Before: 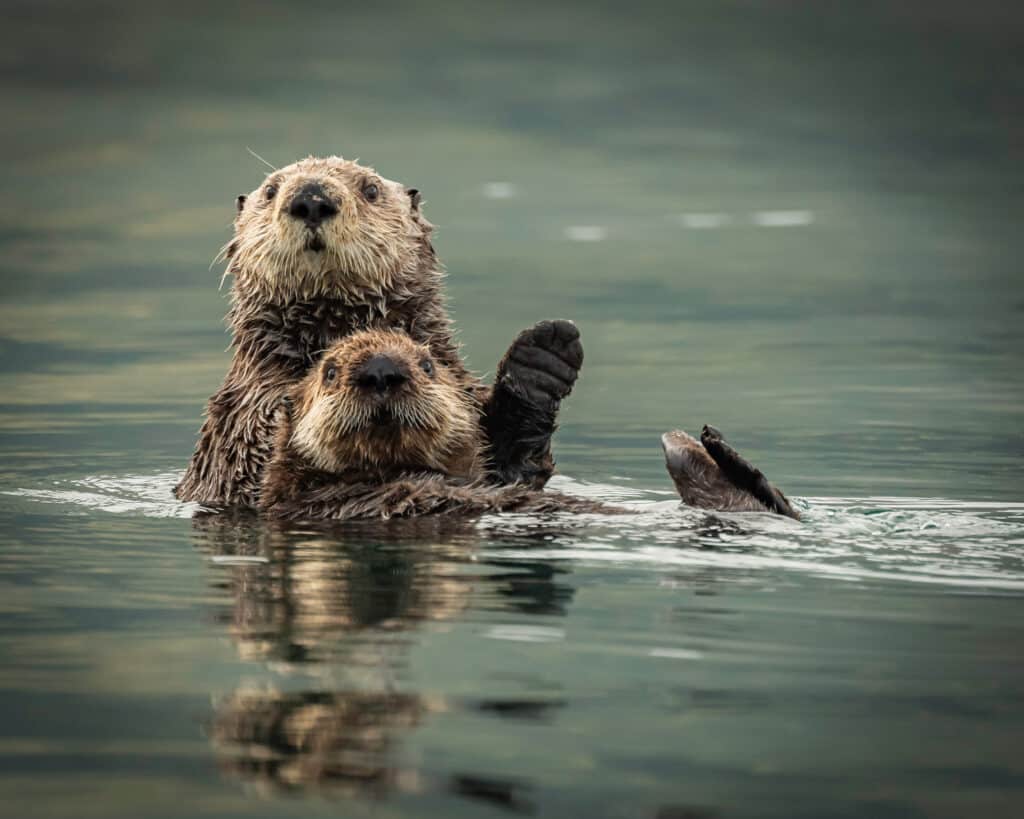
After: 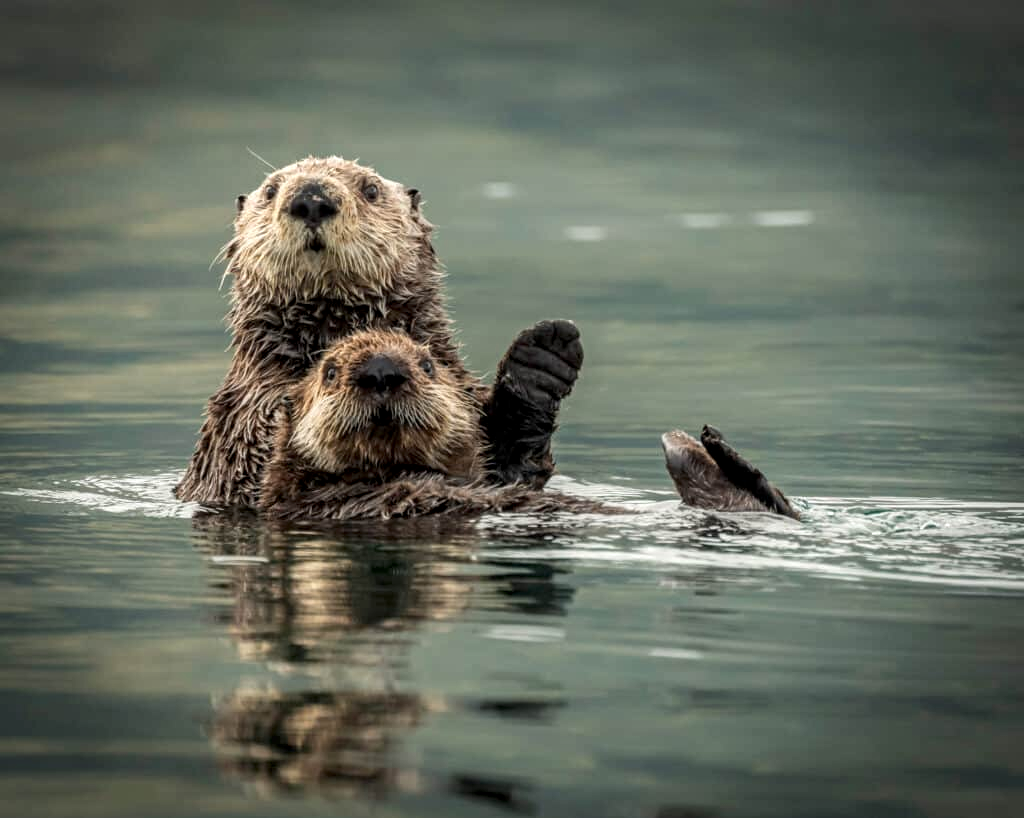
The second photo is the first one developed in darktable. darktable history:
local contrast: detail 130%
crop: bottom 0.06%
